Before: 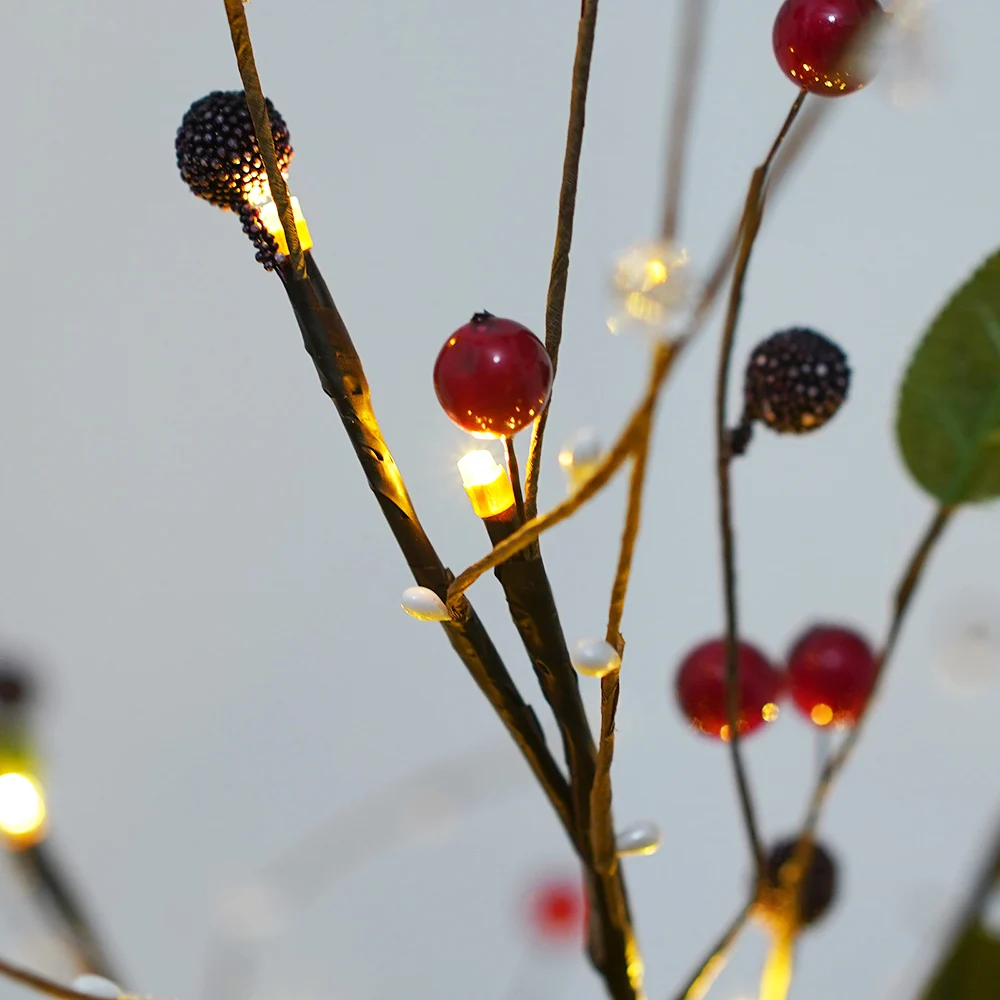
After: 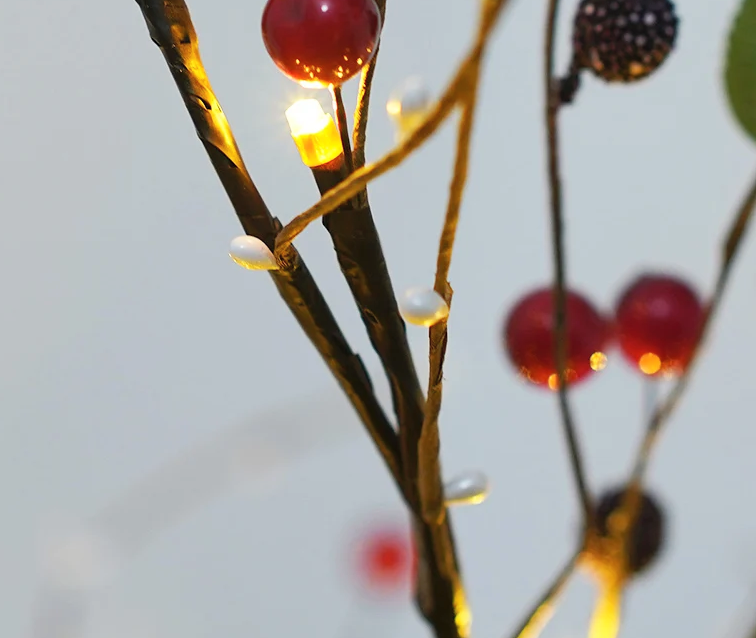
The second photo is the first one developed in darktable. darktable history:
crop and rotate: left 17.299%, top 35.115%, right 7.015%, bottom 1.024%
contrast brightness saturation: contrast 0.05, brightness 0.06, saturation 0.01
